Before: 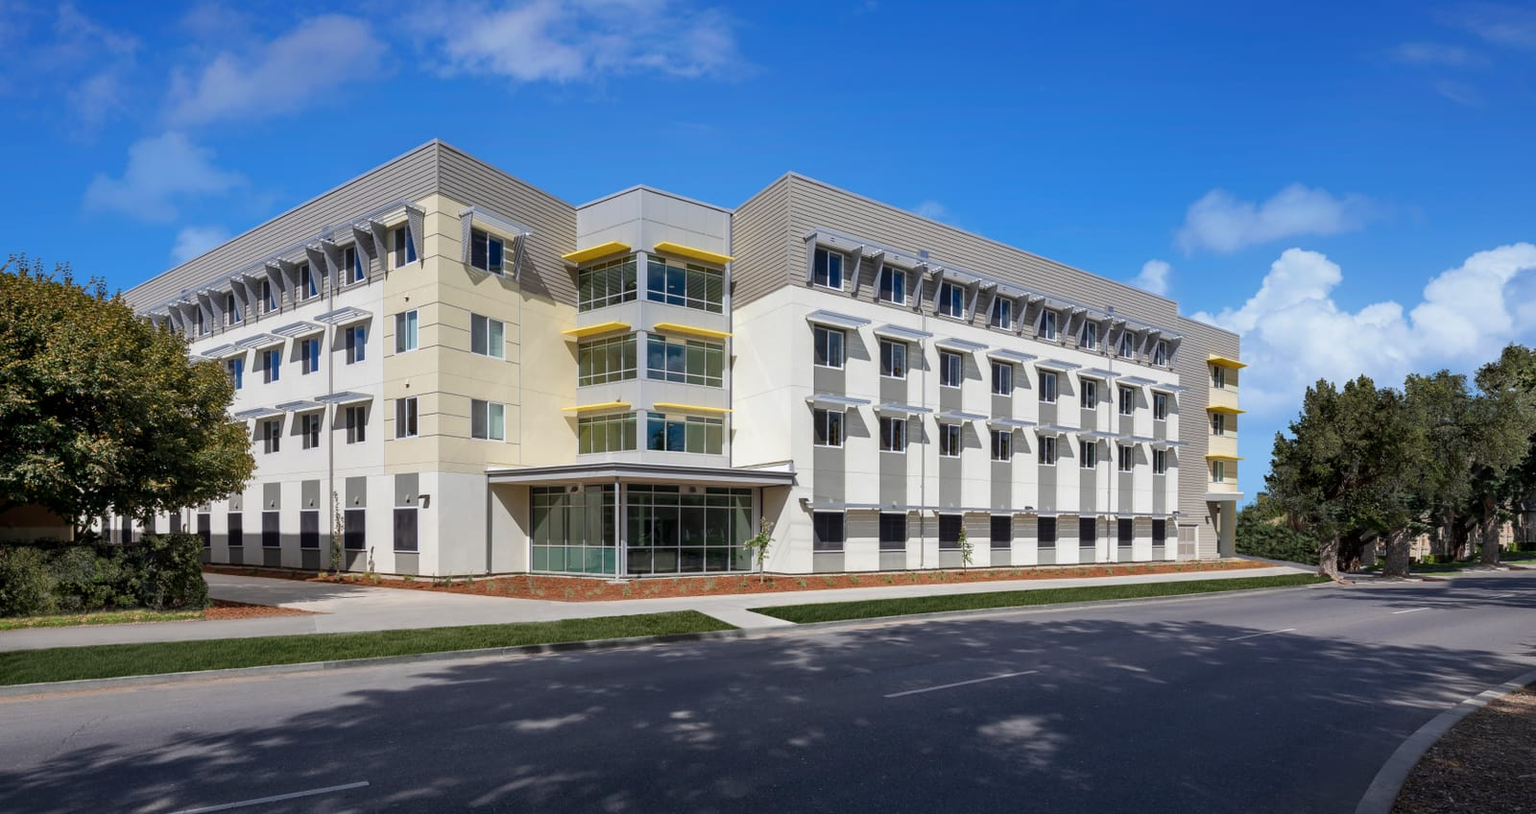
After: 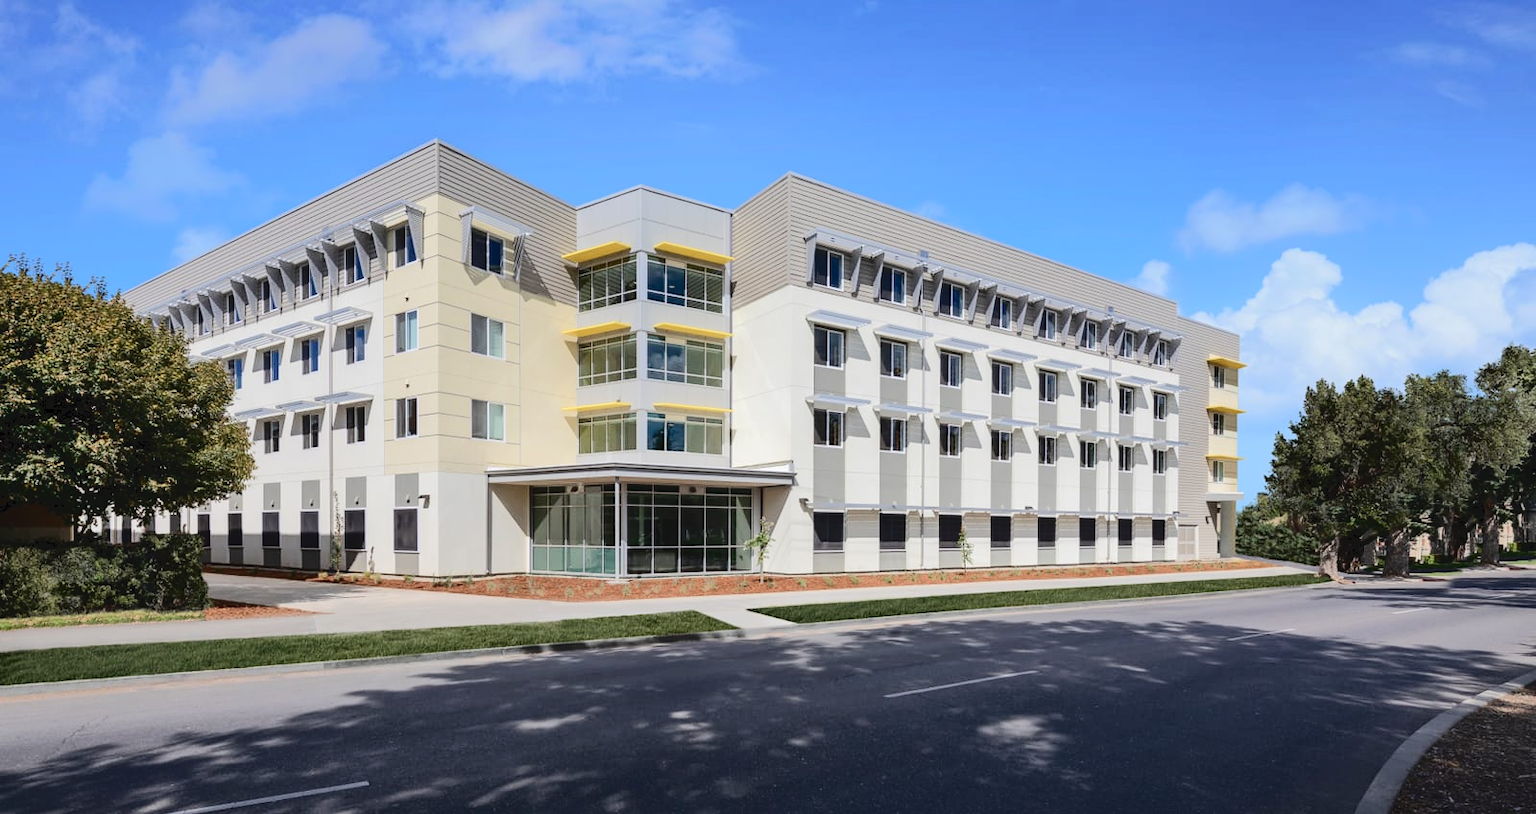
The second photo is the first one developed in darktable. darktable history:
tone curve: curves: ch0 [(0, 0) (0.003, 0.058) (0.011, 0.059) (0.025, 0.061) (0.044, 0.067) (0.069, 0.084) (0.1, 0.102) (0.136, 0.124) (0.177, 0.171) (0.224, 0.246) (0.277, 0.324) (0.335, 0.411) (0.399, 0.509) (0.468, 0.605) (0.543, 0.688) (0.623, 0.738) (0.709, 0.798) (0.801, 0.852) (0.898, 0.911) (1, 1)], color space Lab, independent channels, preserve colors none
